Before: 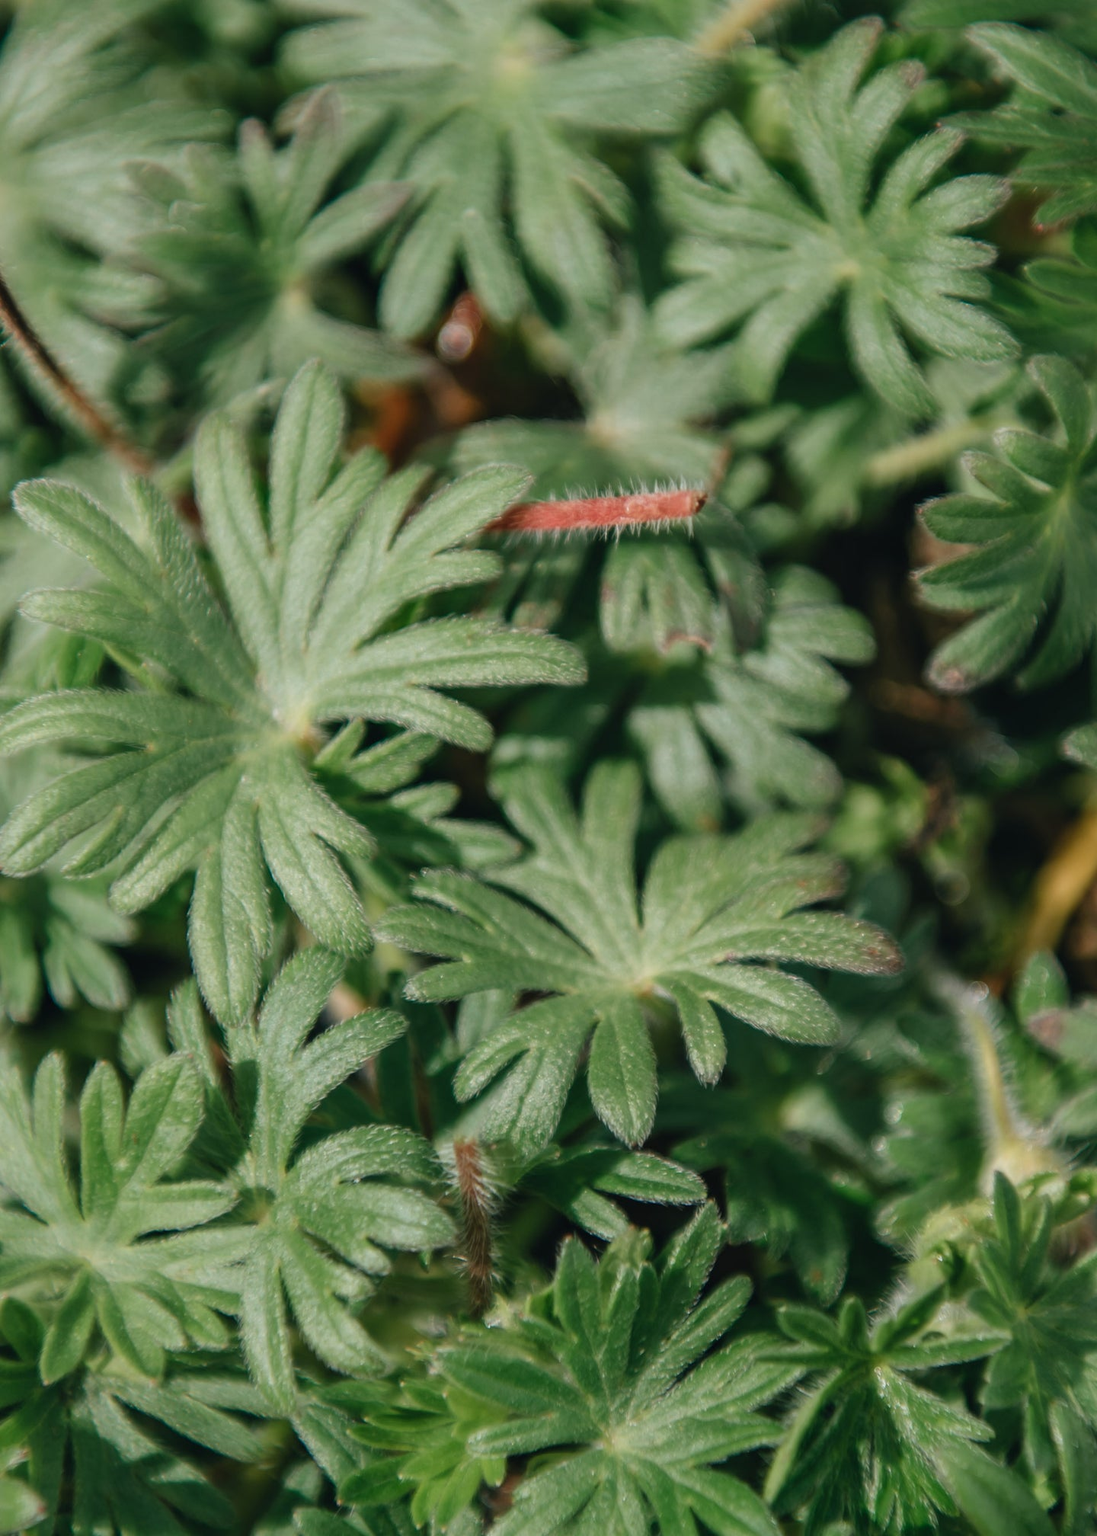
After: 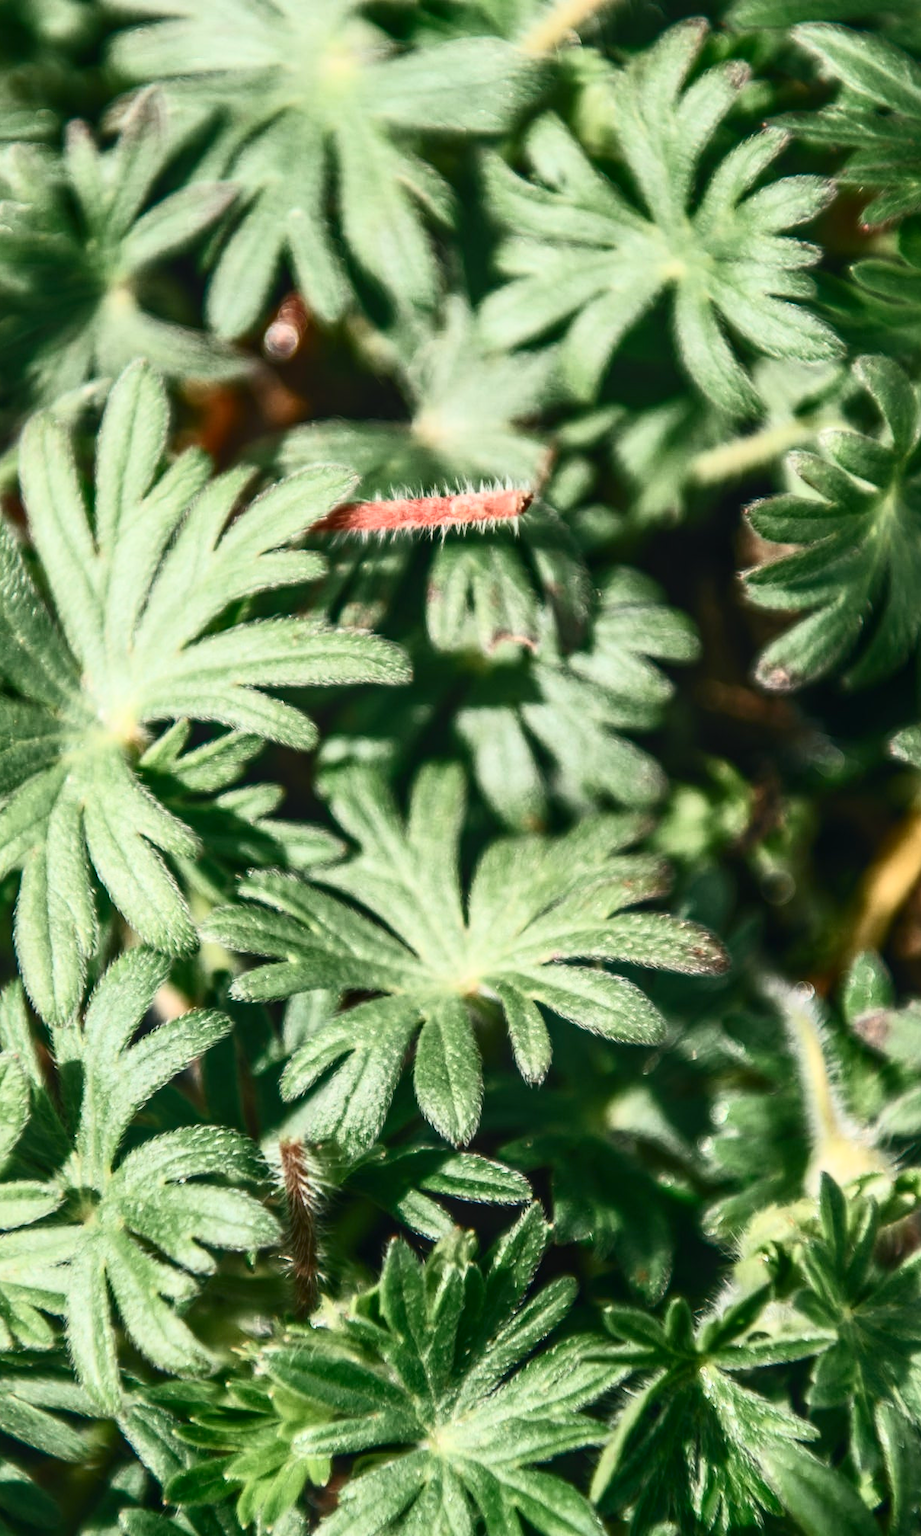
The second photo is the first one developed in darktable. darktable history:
local contrast: on, module defaults
contrast brightness saturation: contrast 0.629, brightness 0.326, saturation 0.144
crop: left 15.924%
